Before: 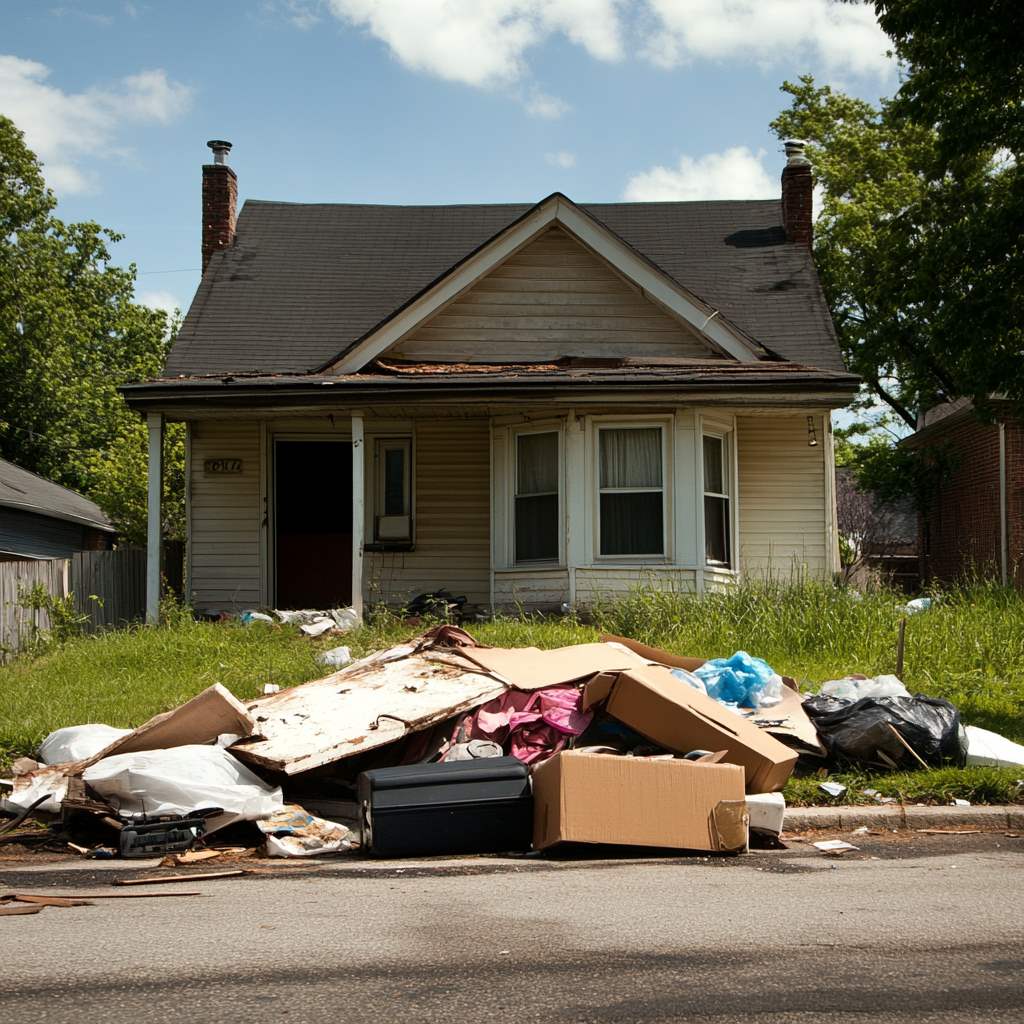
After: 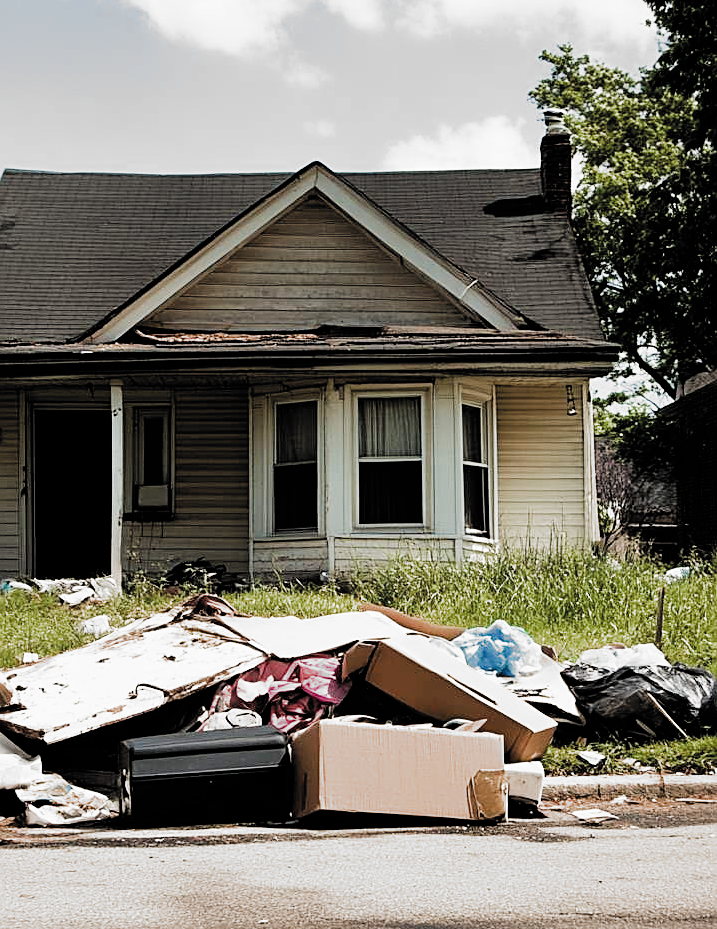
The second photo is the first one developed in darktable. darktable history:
exposure: exposure 0.76 EV, compensate exposure bias true, compensate highlight preservation false
sharpen: on, module defaults
crop and rotate: left 23.599%, top 3.047%, right 6.378%, bottom 6.169%
filmic rgb: black relative exposure -5.11 EV, white relative exposure 3.95 EV, hardness 2.91, contrast 1.297, highlights saturation mix -29.01%, add noise in highlights 0.002, color science v3 (2019), use custom middle-gray values true, contrast in highlights soft
